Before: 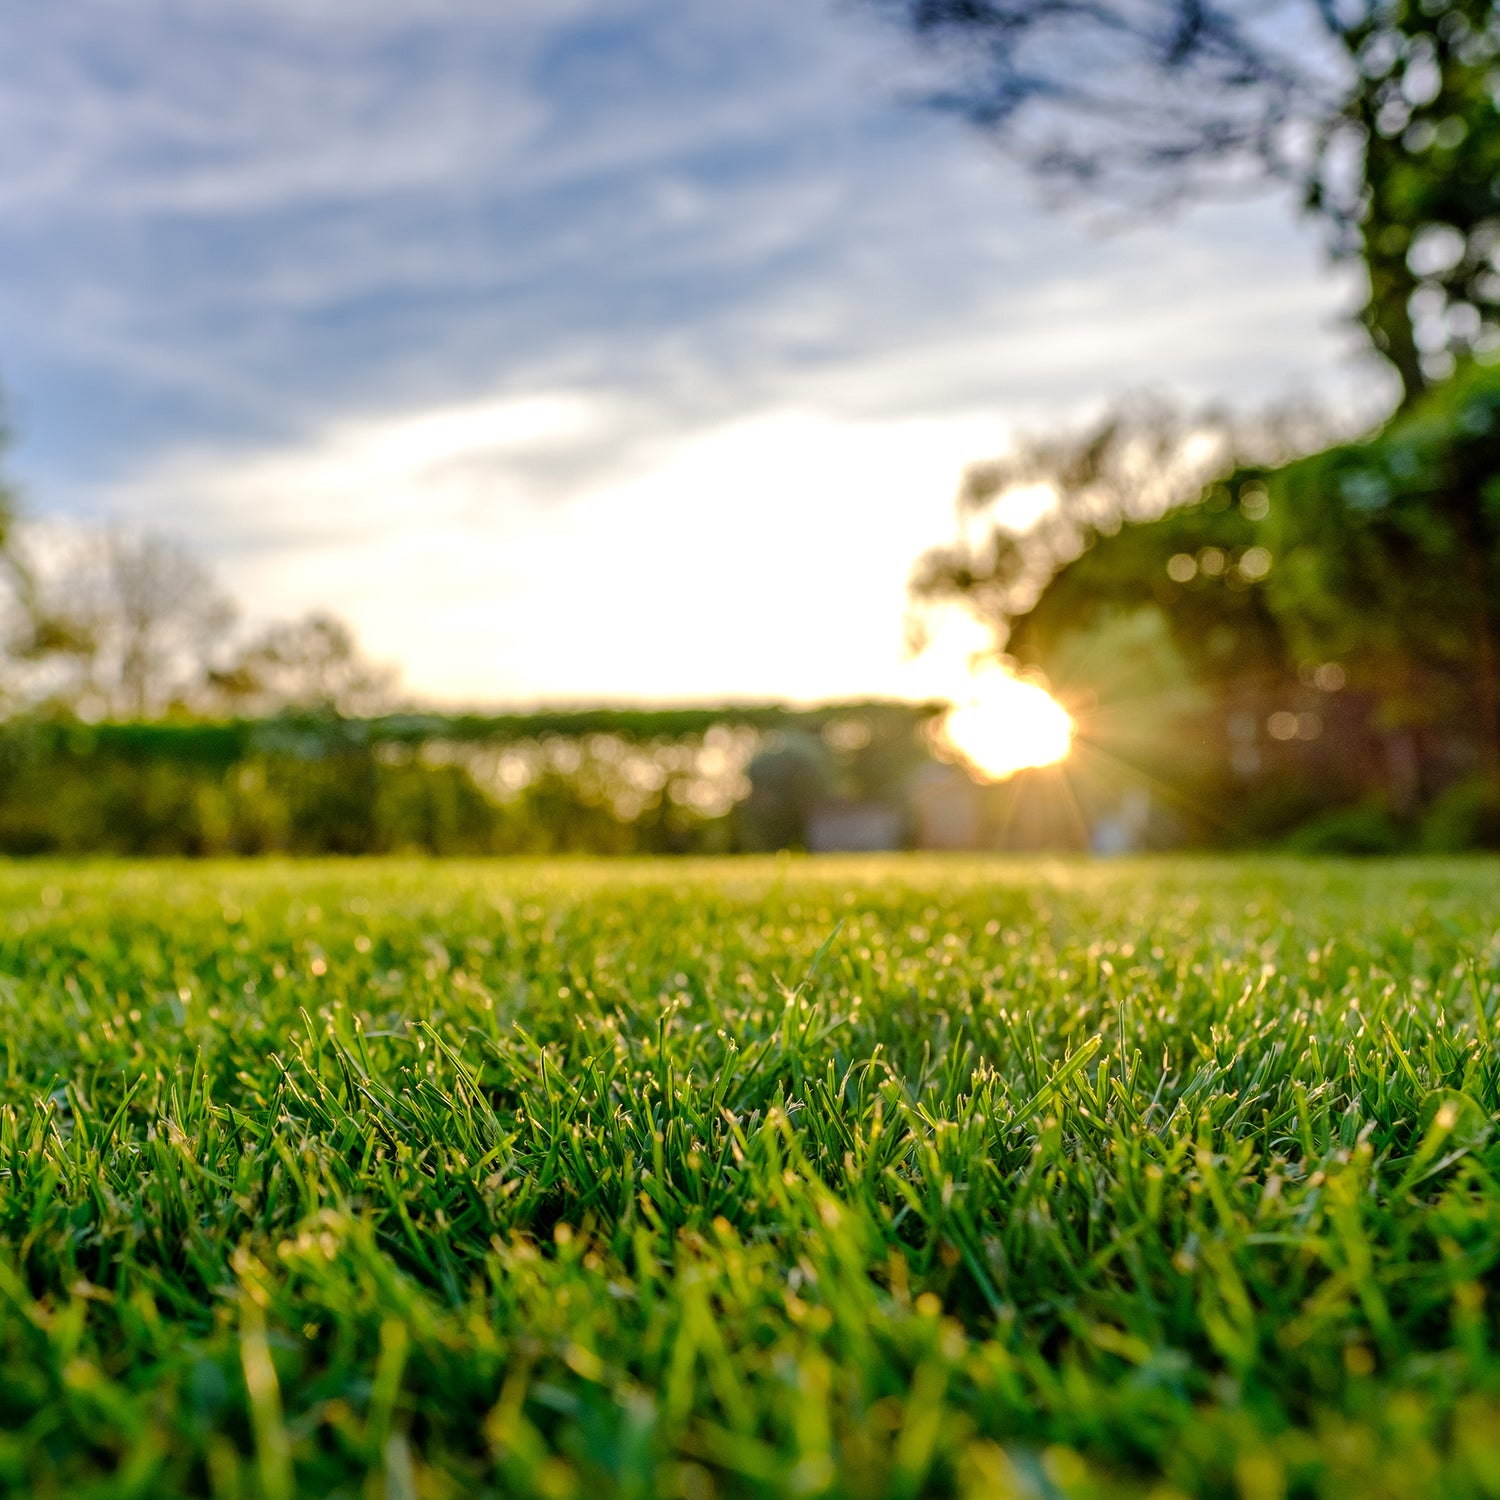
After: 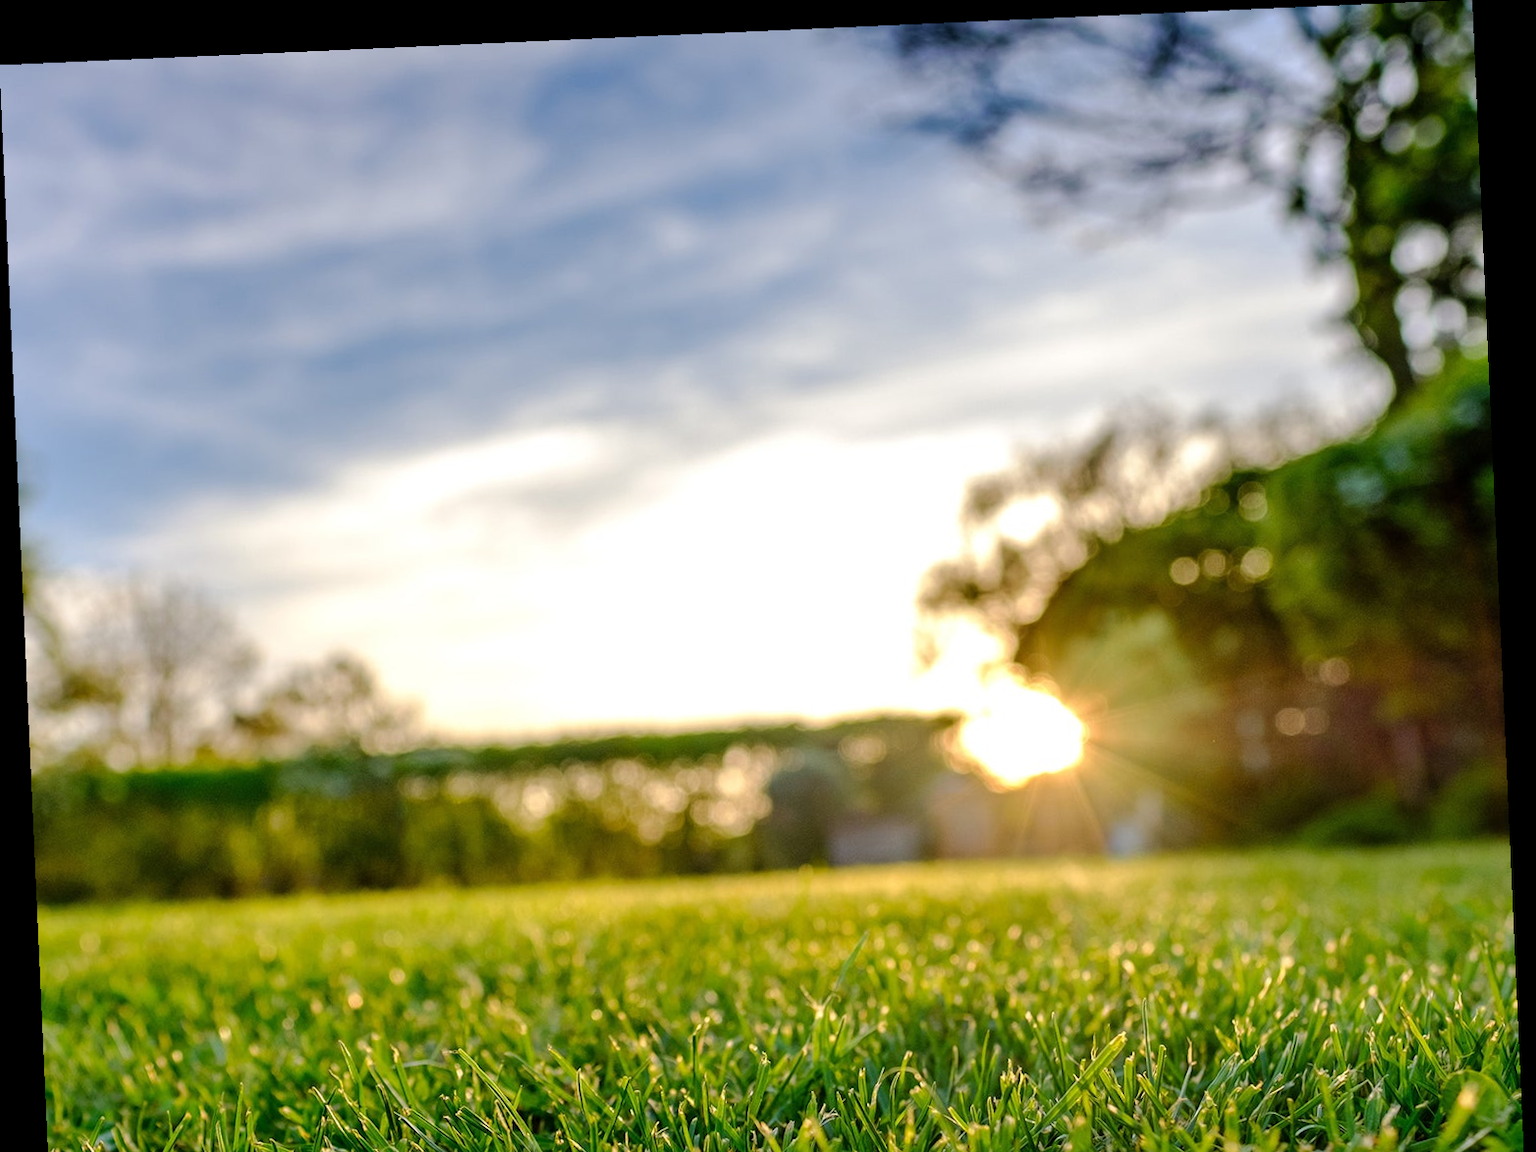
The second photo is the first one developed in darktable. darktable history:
white balance: emerald 1
rotate and perspective: rotation -2.56°, automatic cropping off
crop: bottom 24.967%
